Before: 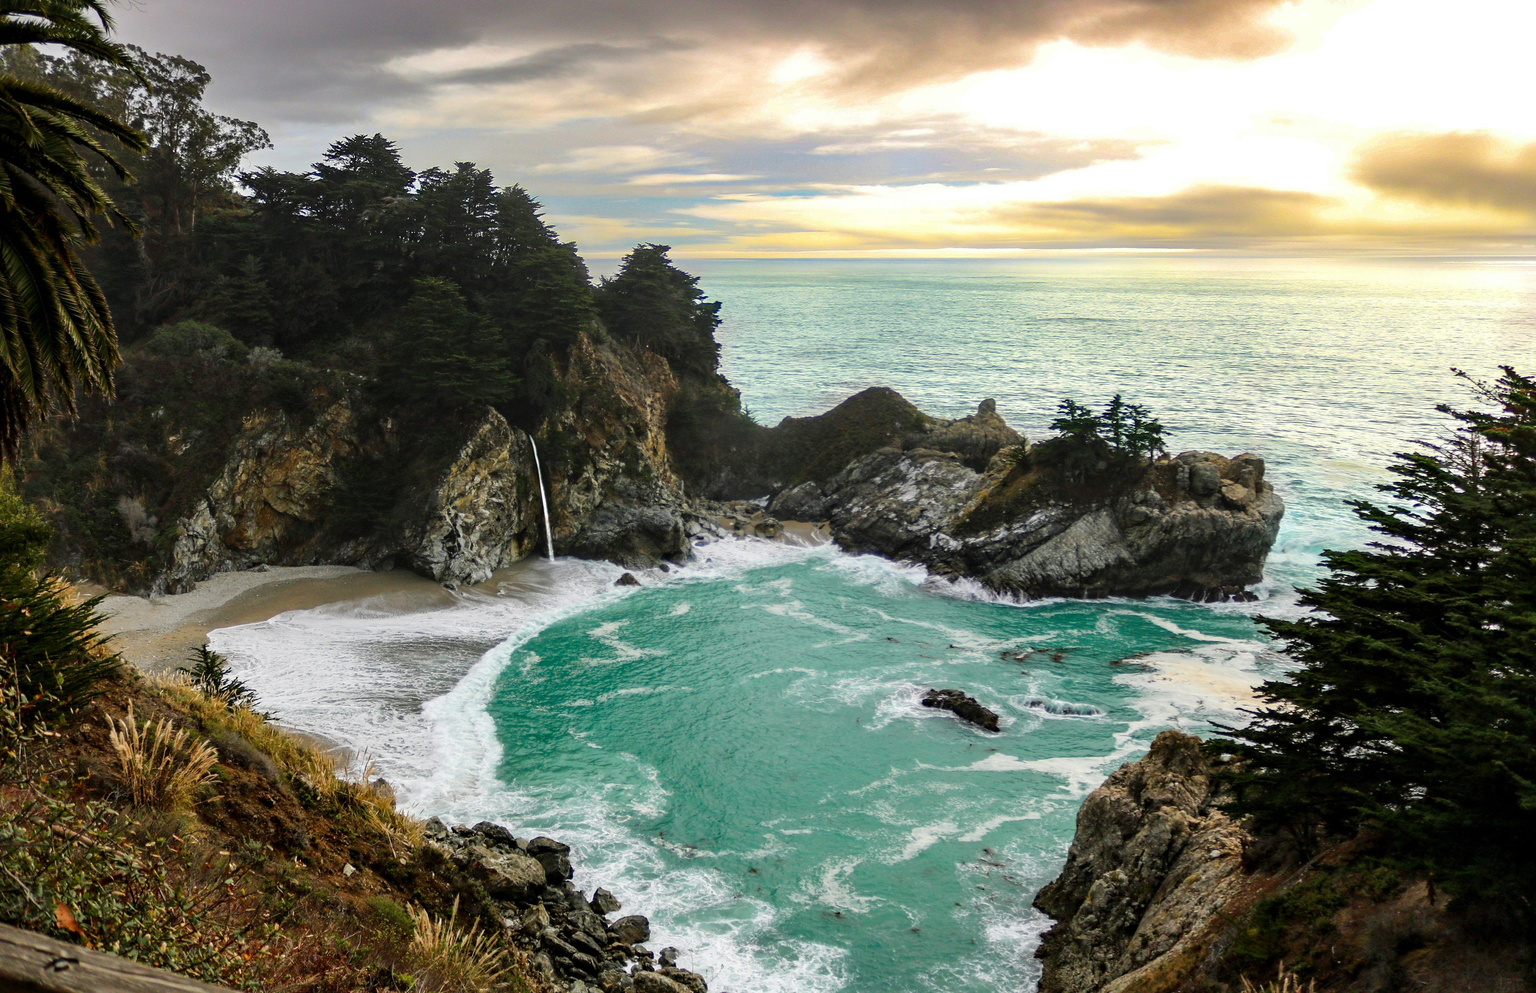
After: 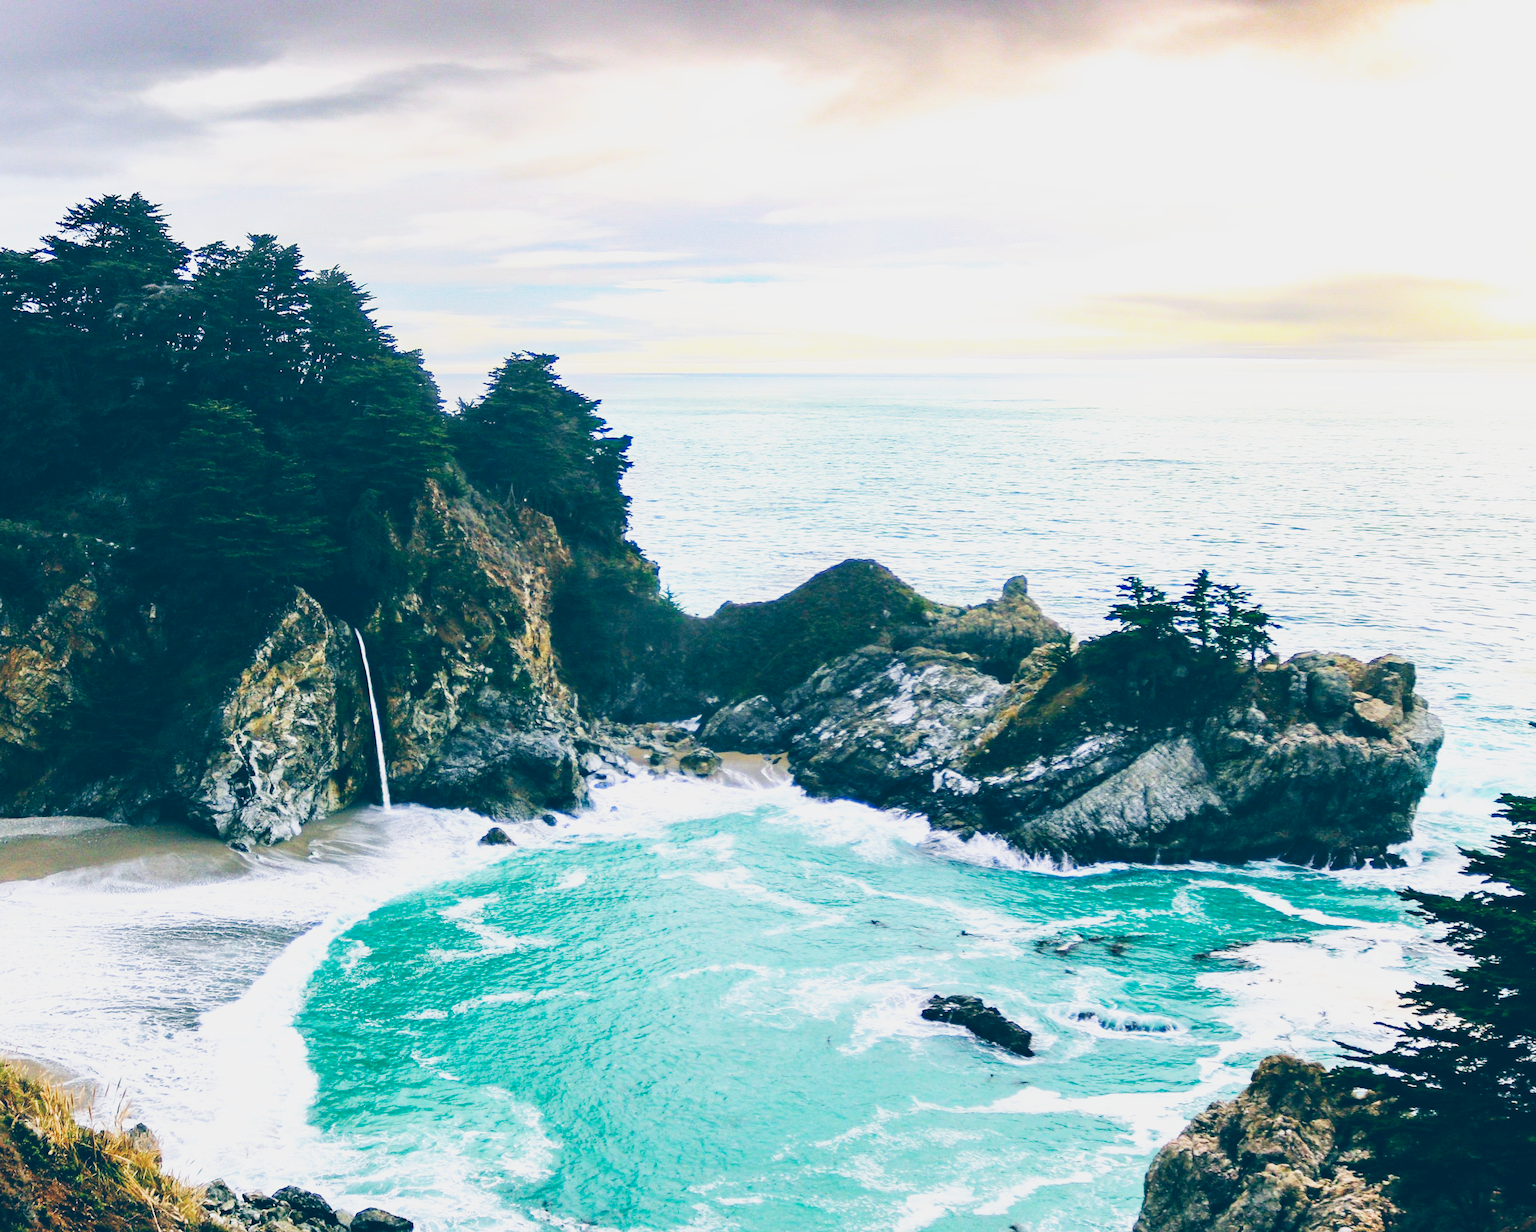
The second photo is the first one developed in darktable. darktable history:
contrast brightness saturation: contrast -0.11
base curve: curves: ch0 [(0, 0.003) (0.001, 0.002) (0.006, 0.004) (0.02, 0.022) (0.048, 0.086) (0.094, 0.234) (0.162, 0.431) (0.258, 0.629) (0.385, 0.8) (0.548, 0.918) (0.751, 0.988) (1, 1)], preserve colors none
color balance: lift [1.016, 0.983, 1, 1.017], gamma [0.958, 1, 1, 1], gain [0.981, 1.007, 0.993, 1.002], input saturation 118.26%, contrast 13.43%, contrast fulcrum 21.62%, output saturation 82.76%
crop: left 18.479%, right 12.2%, bottom 13.971%
white balance: red 1.004, blue 1.096
